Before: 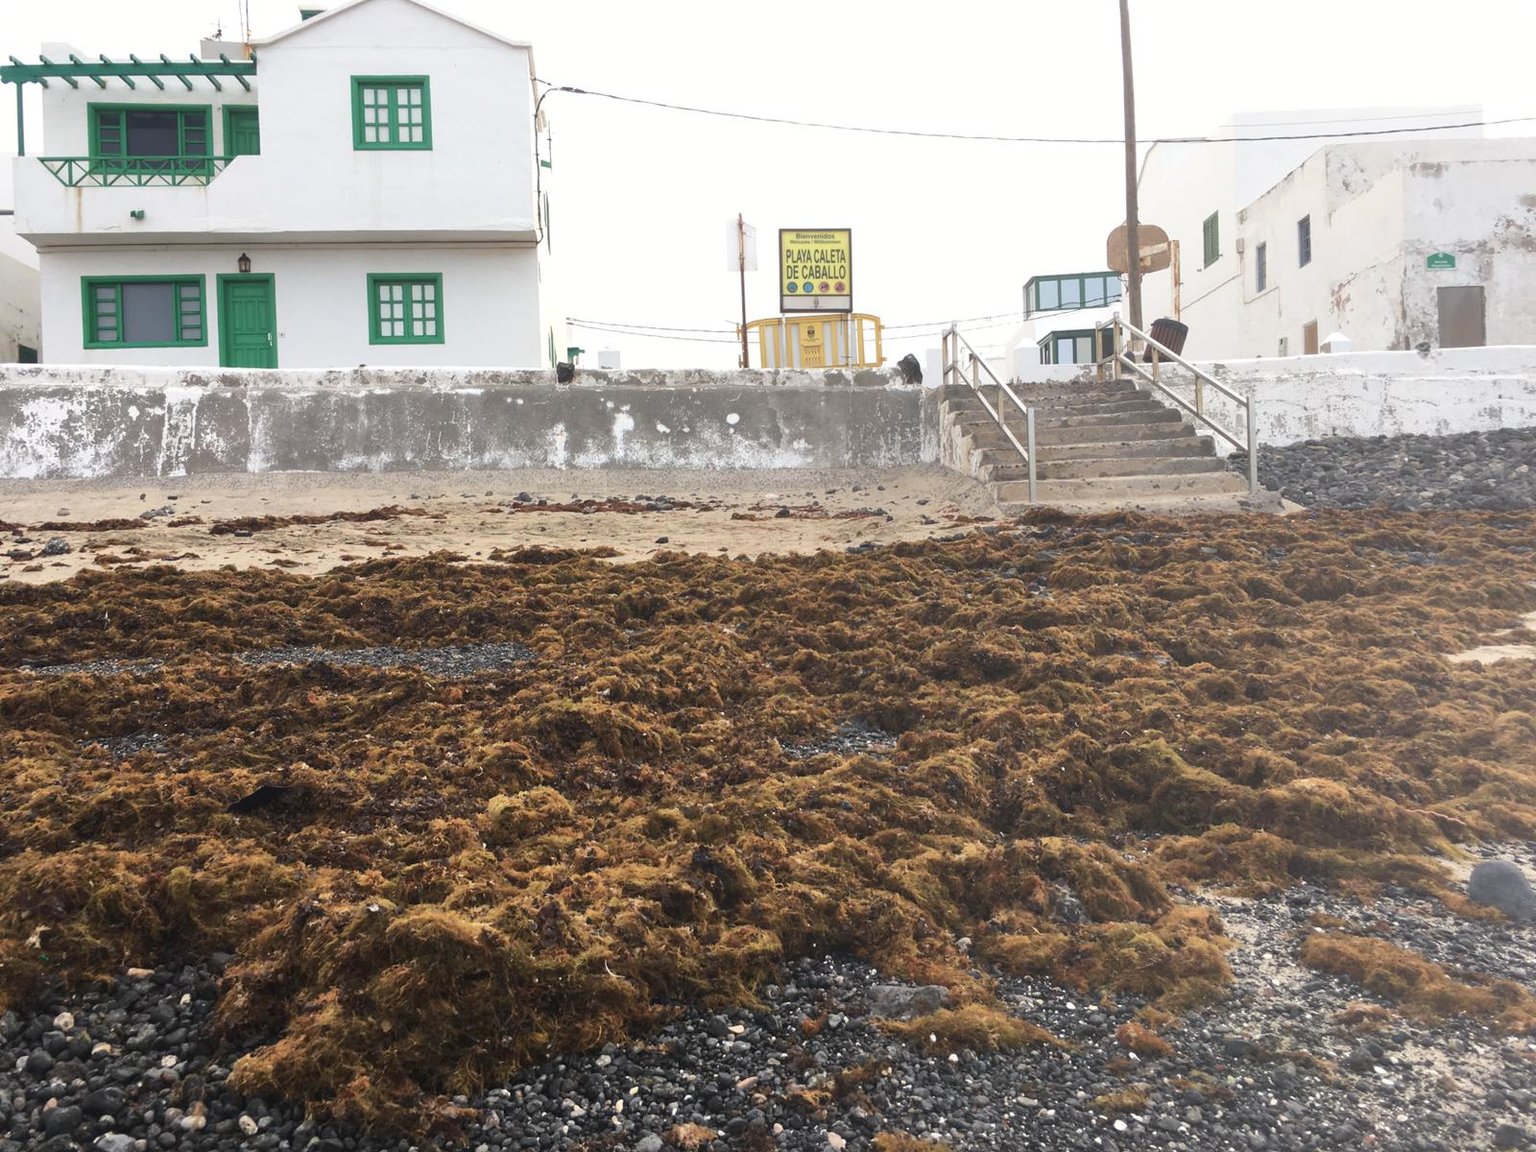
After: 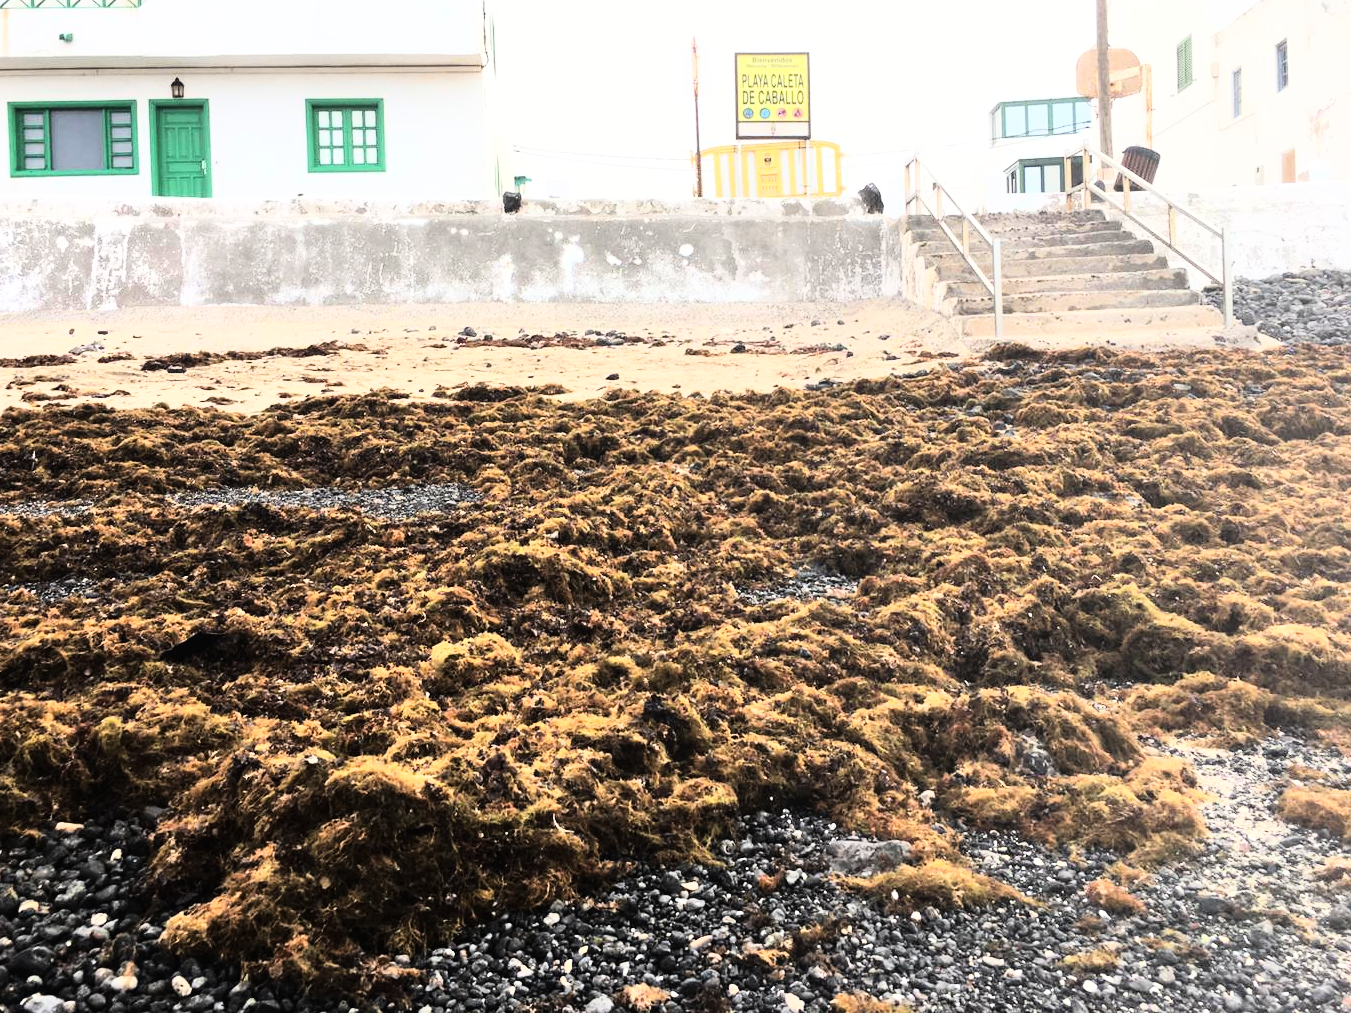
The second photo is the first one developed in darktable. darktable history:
rgb curve: curves: ch0 [(0, 0) (0.21, 0.15) (0.24, 0.21) (0.5, 0.75) (0.75, 0.96) (0.89, 0.99) (1, 1)]; ch1 [(0, 0.02) (0.21, 0.13) (0.25, 0.2) (0.5, 0.67) (0.75, 0.9) (0.89, 0.97) (1, 1)]; ch2 [(0, 0.02) (0.21, 0.13) (0.25, 0.2) (0.5, 0.67) (0.75, 0.9) (0.89, 0.97) (1, 1)], compensate middle gray true
crop and rotate: left 4.842%, top 15.51%, right 10.668%
color balance rgb: perceptual saturation grading › global saturation 3.7%, global vibrance 5.56%, contrast 3.24%
